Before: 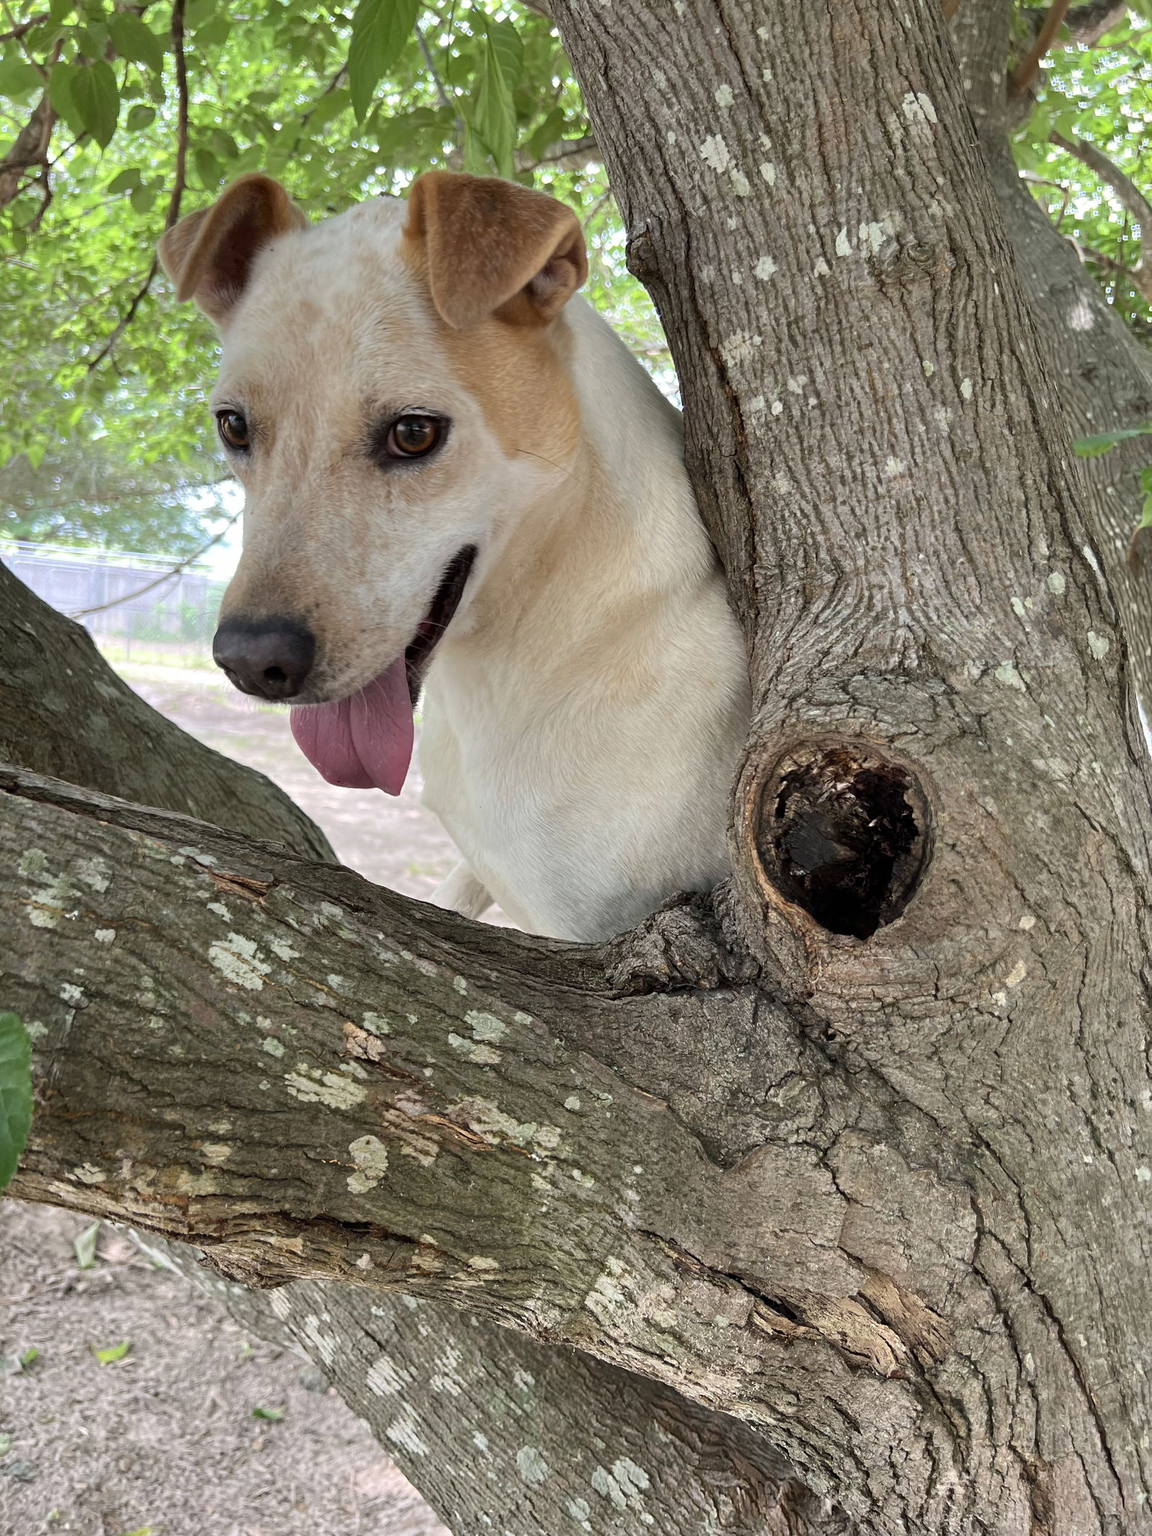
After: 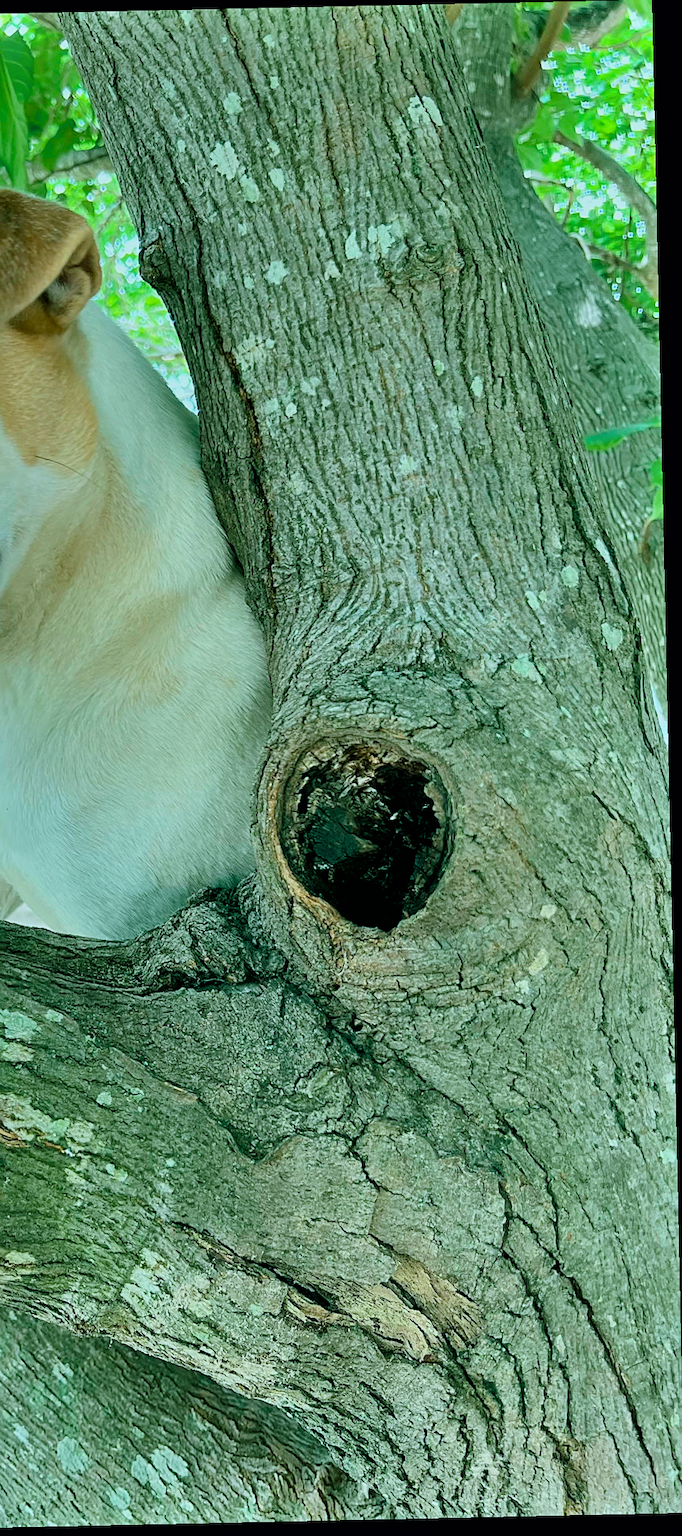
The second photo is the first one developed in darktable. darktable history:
sharpen: on, module defaults
exposure: exposure 0.375 EV, compensate highlight preservation false
shadows and highlights: shadows 60, soften with gaussian
crop: left 41.402%
tone equalizer: on, module defaults
rotate and perspective: rotation -1.24°, automatic cropping off
filmic rgb: black relative exposure -7.65 EV, white relative exposure 4.56 EV, hardness 3.61, color science v6 (2022)
color balance rgb: shadows lift › chroma 11.71%, shadows lift › hue 133.46°, power › chroma 2.15%, power › hue 166.83°, highlights gain › chroma 4%, highlights gain › hue 200.2°, perceptual saturation grading › global saturation 18.05%
